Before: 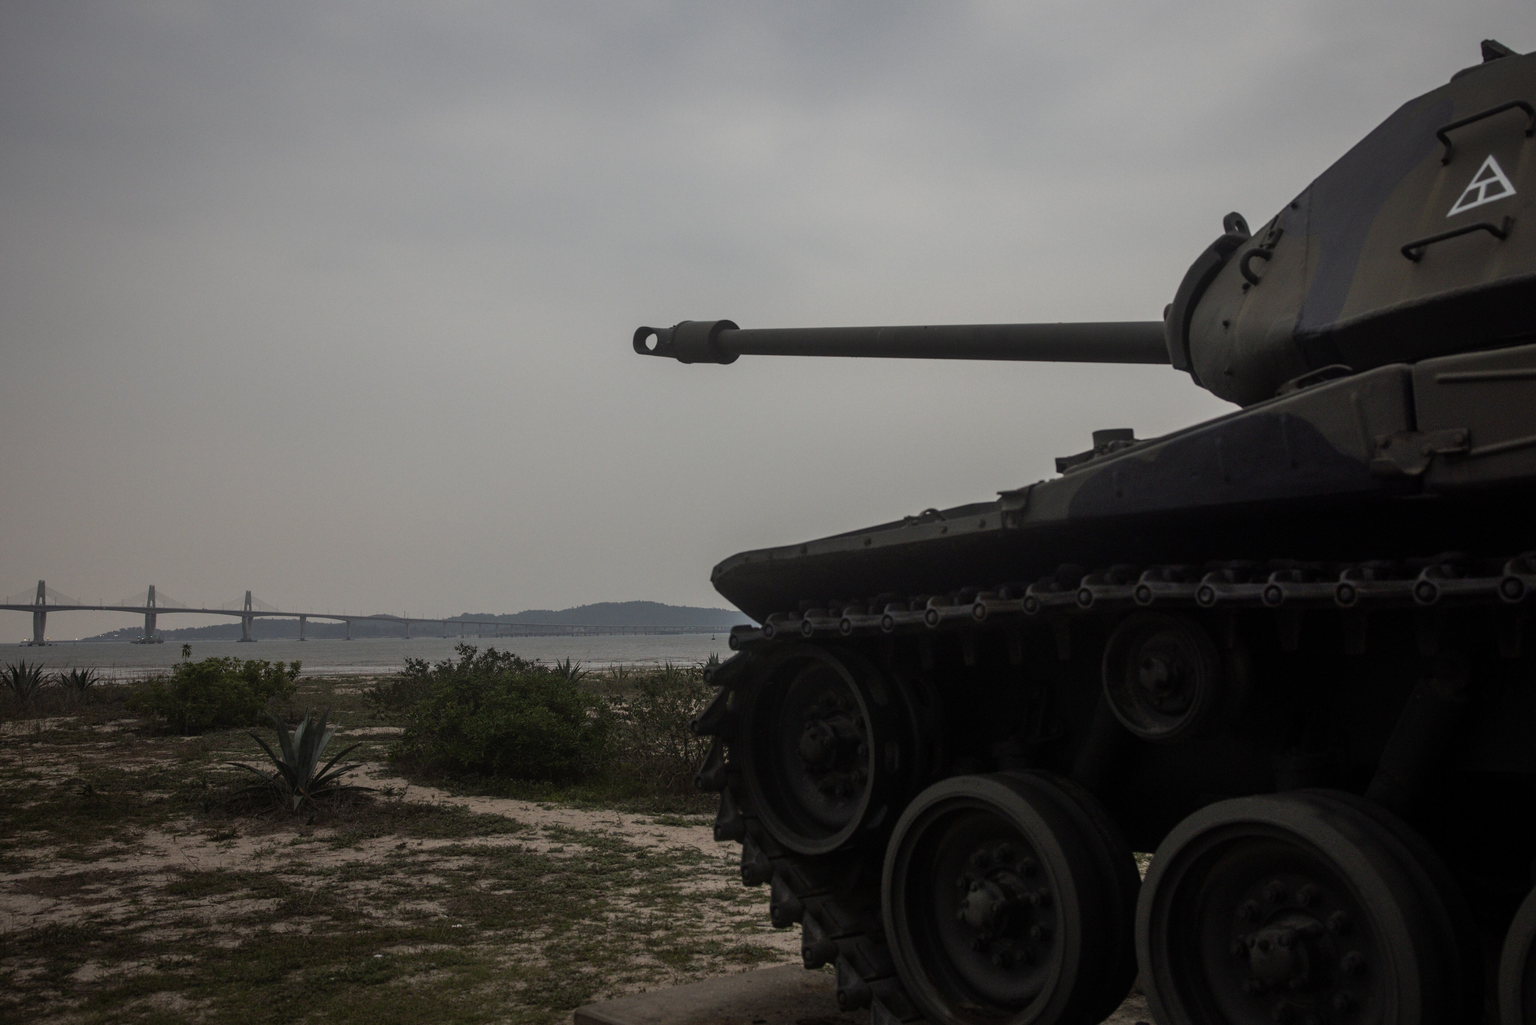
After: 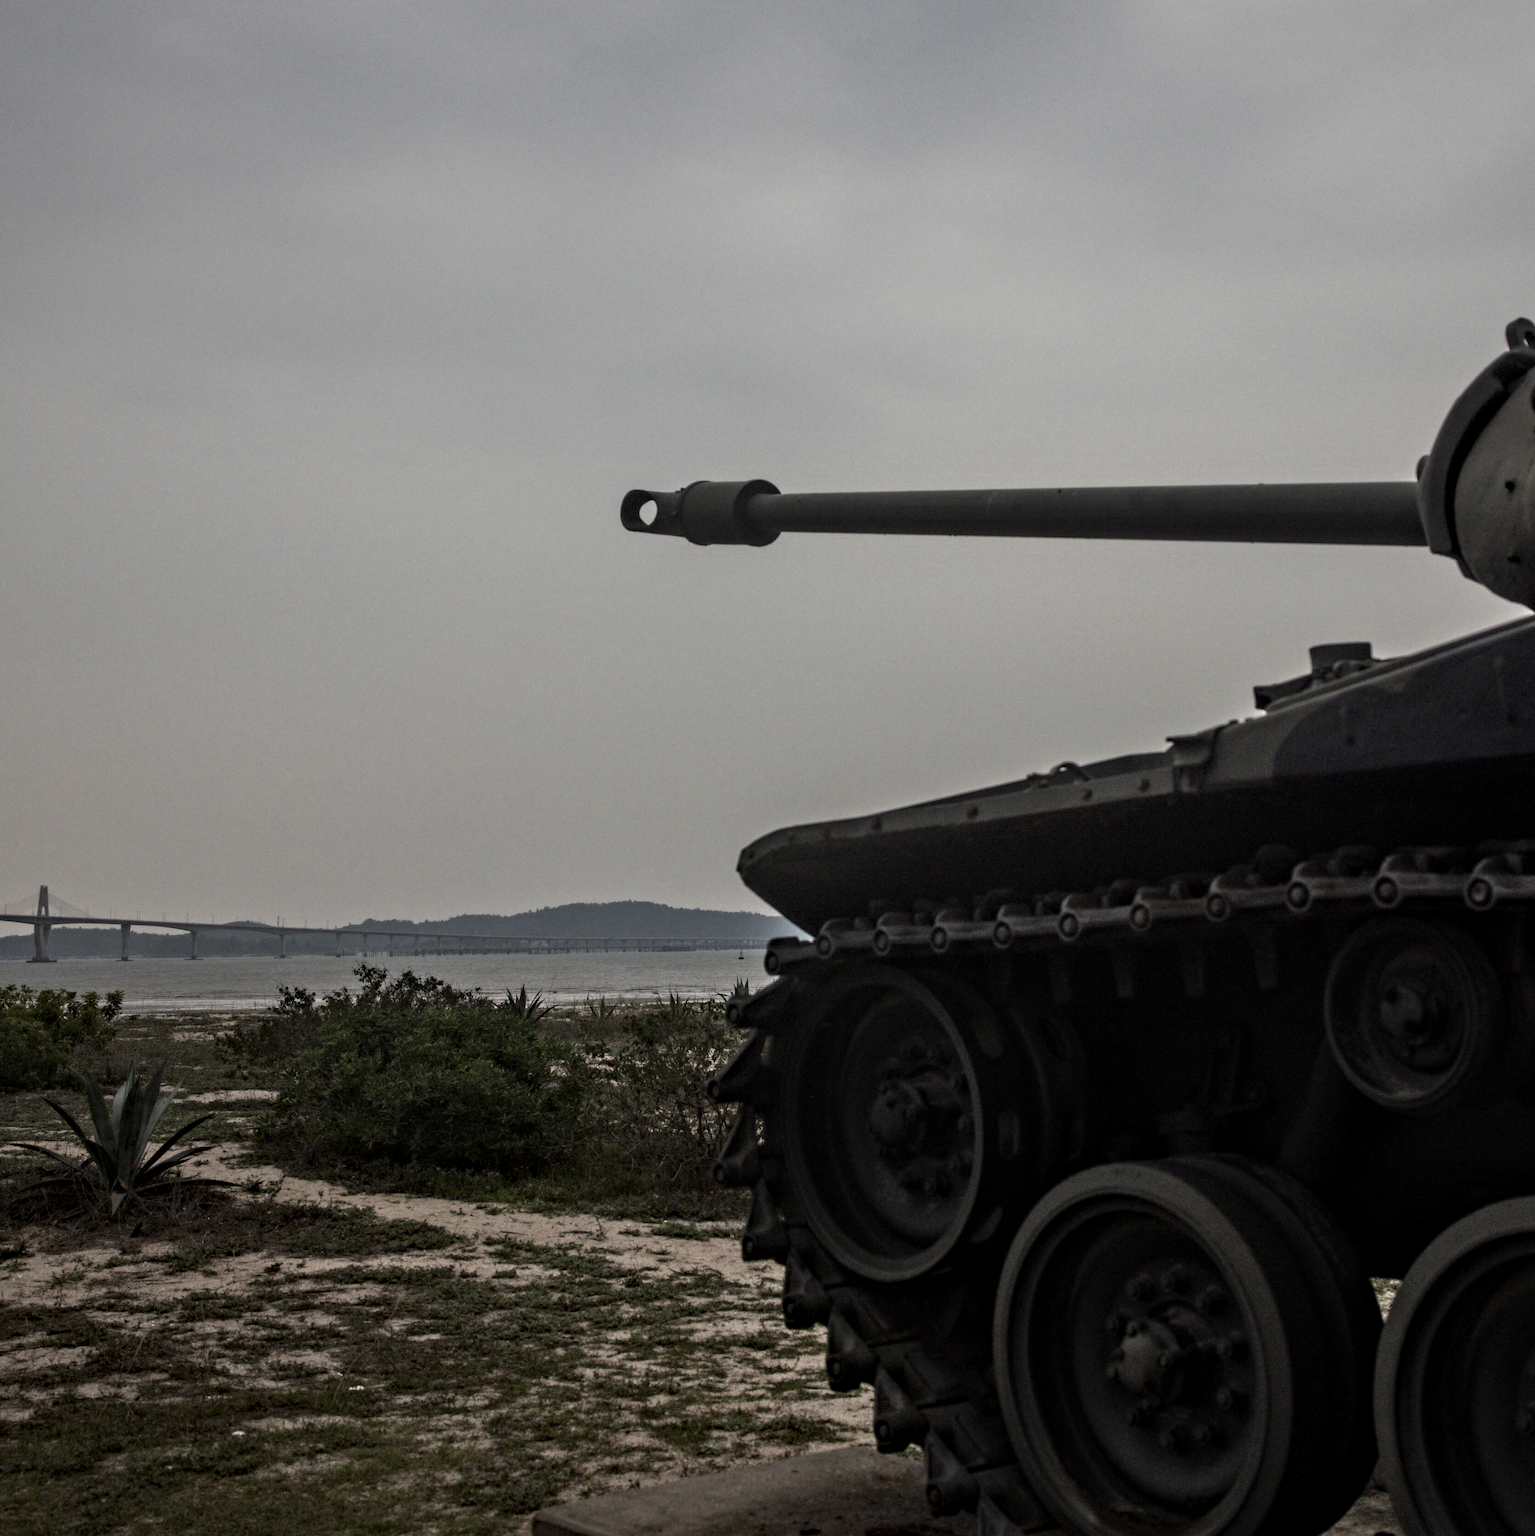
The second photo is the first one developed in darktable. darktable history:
contrast equalizer: y [[0.511, 0.558, 0.631, 0.632, 0.559, 0.512], [0.5 ×6], [0.507, 0.559, 0.627, 0.644, 0.647, 0.647], [0 ×6], [0 ×6]]
crop and rotate: left 14.292%, right 19.041%
